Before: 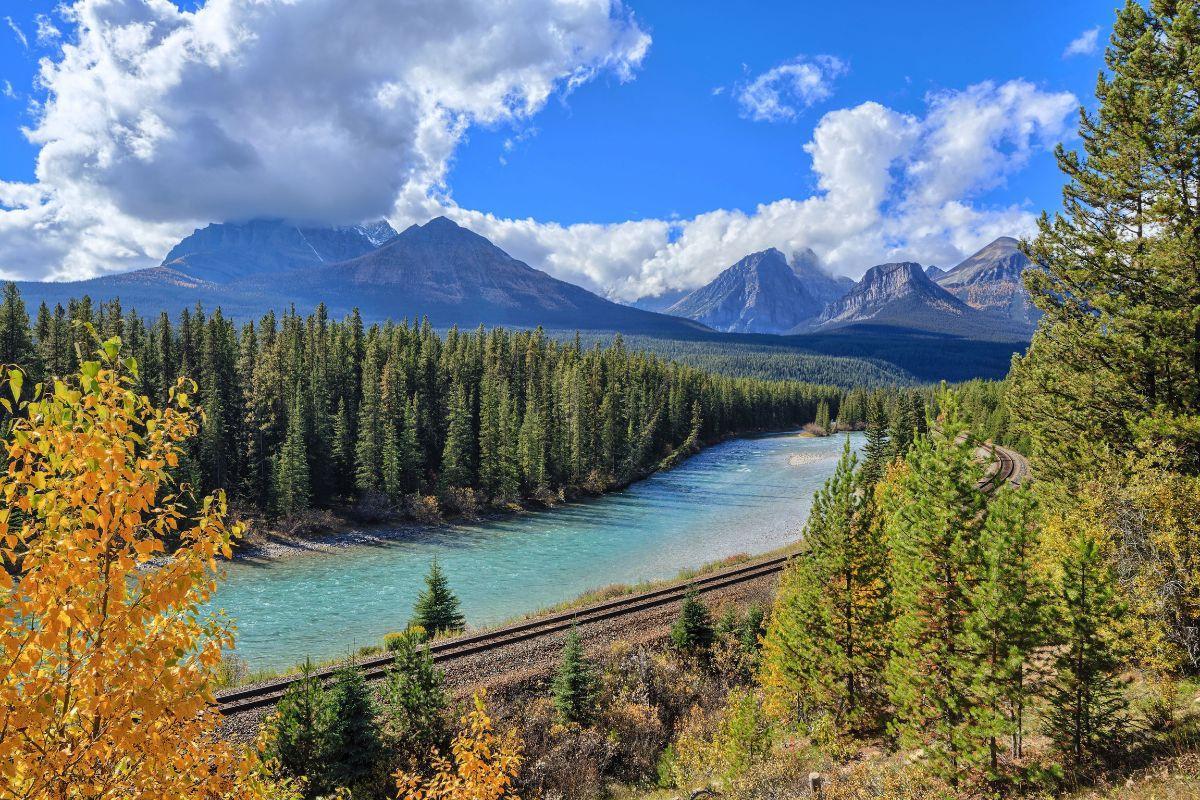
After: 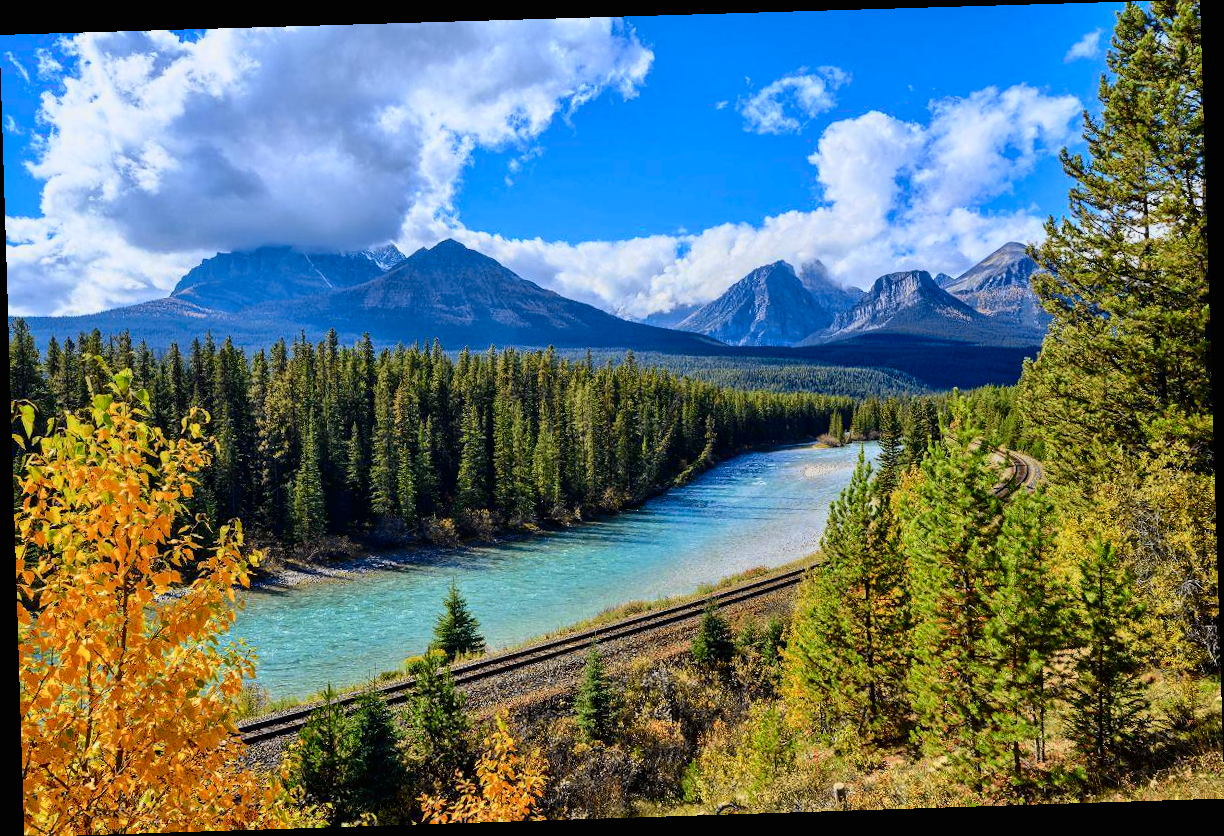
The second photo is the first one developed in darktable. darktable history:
tone curve: curves: ch0 [(0, 0.006) (0.046, 0.011) (0.13, 0.062) (0.338, 0.327) (0.494, 0.55) (0.728, 0.835) (1, 1)]; ch1 [(0, 0) (0.346, 0.324) (0.45, 0.431) (0.5, 0.5) (0.522, 0.517) (0.55, 0.57) (1, 1)]; ch2 [(0, 0) (0.453, 0.418) (0.5, 0.5) (0.526, 0.524) (0.554, 0.598) (0.622, 0.679) (0.707, 0.761) (1, 1)], color space Lab, independent channels, preserve colors none
rotate and perspective: rotation -1.77°, lens shift (horizontal) 0.004, automatic cropping off
exposure: exposure -0.293 EV, compensate highlight preservation false
